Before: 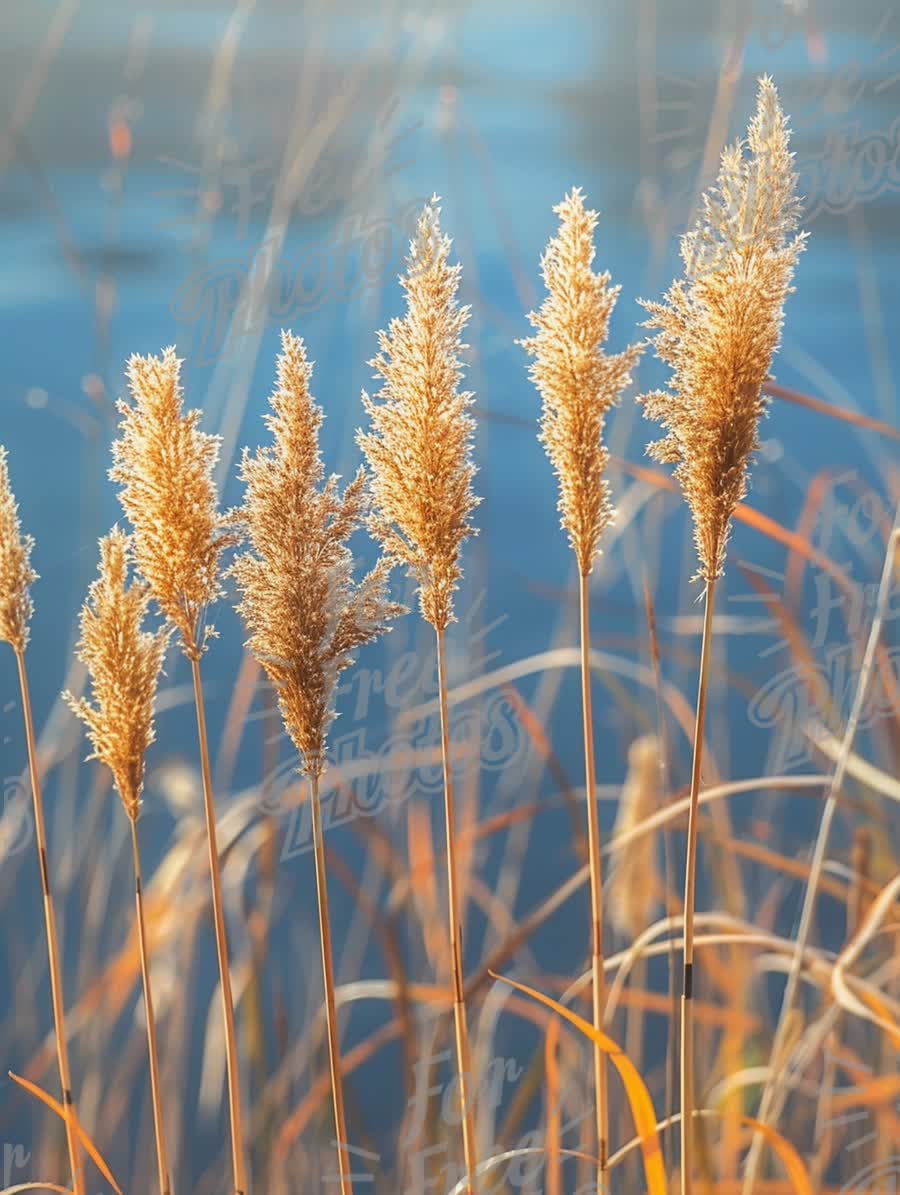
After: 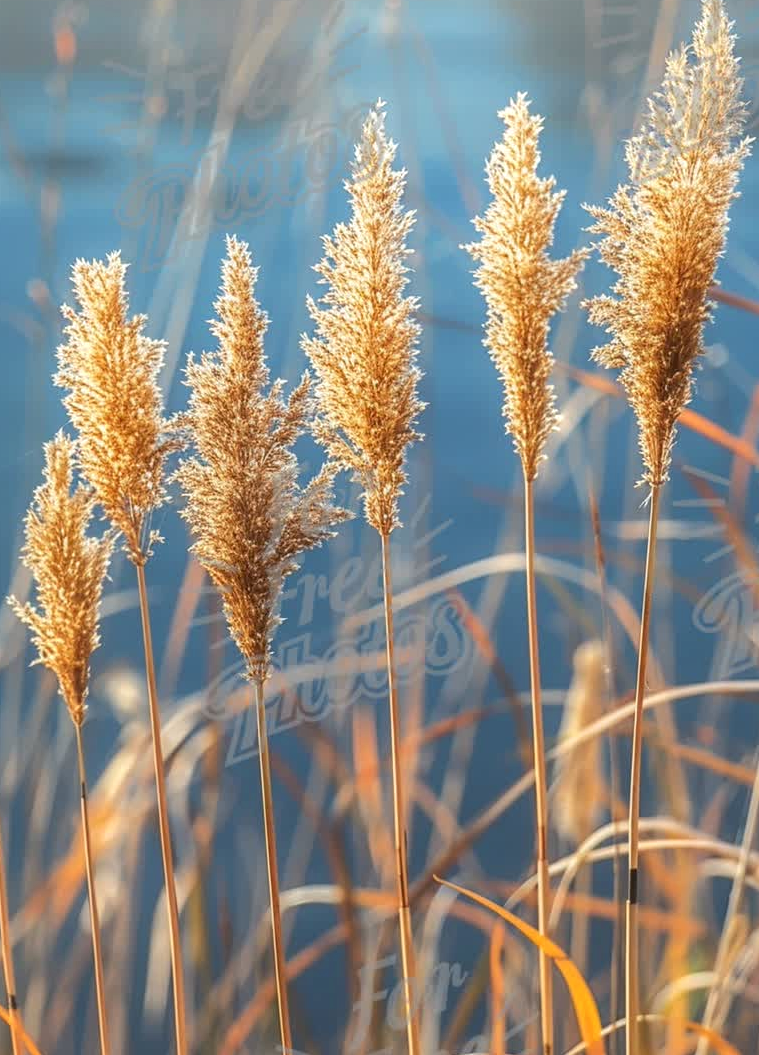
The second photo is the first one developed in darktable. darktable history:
local contrast: on, module defaults
crop: left 6.122%, top 8.027%, right 9.529%, bottom 3.646%
